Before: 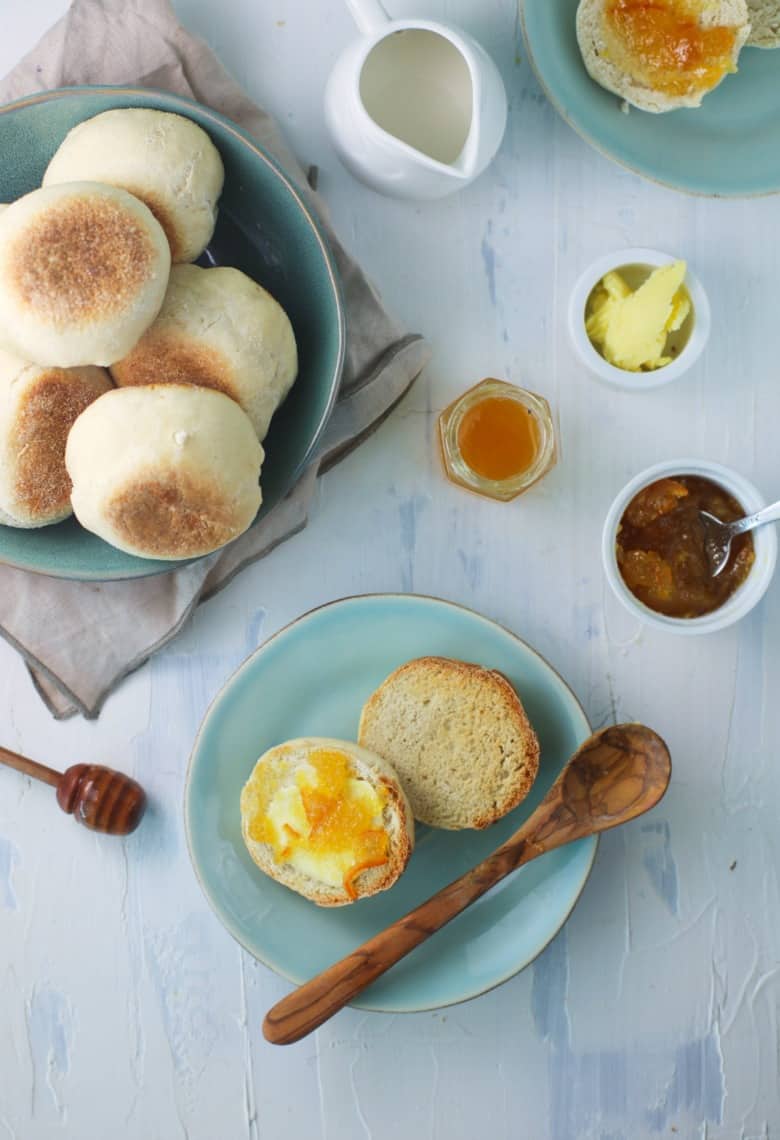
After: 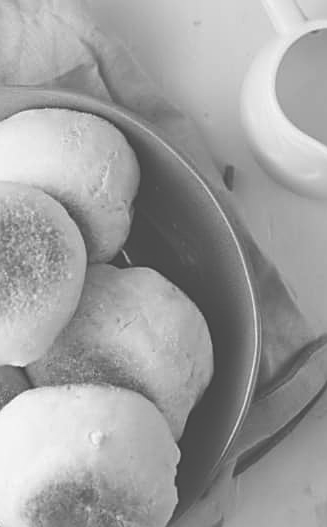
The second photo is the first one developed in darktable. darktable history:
sharpen: on, module defaults
exposure: black level correction -0.062, exposure -0.05 EV, compensate highlight preservation false
monochrome: on, module defaults
crop and rotate: left 10.817%, top 0.062%, right 47.194%, bottom 53.626%
